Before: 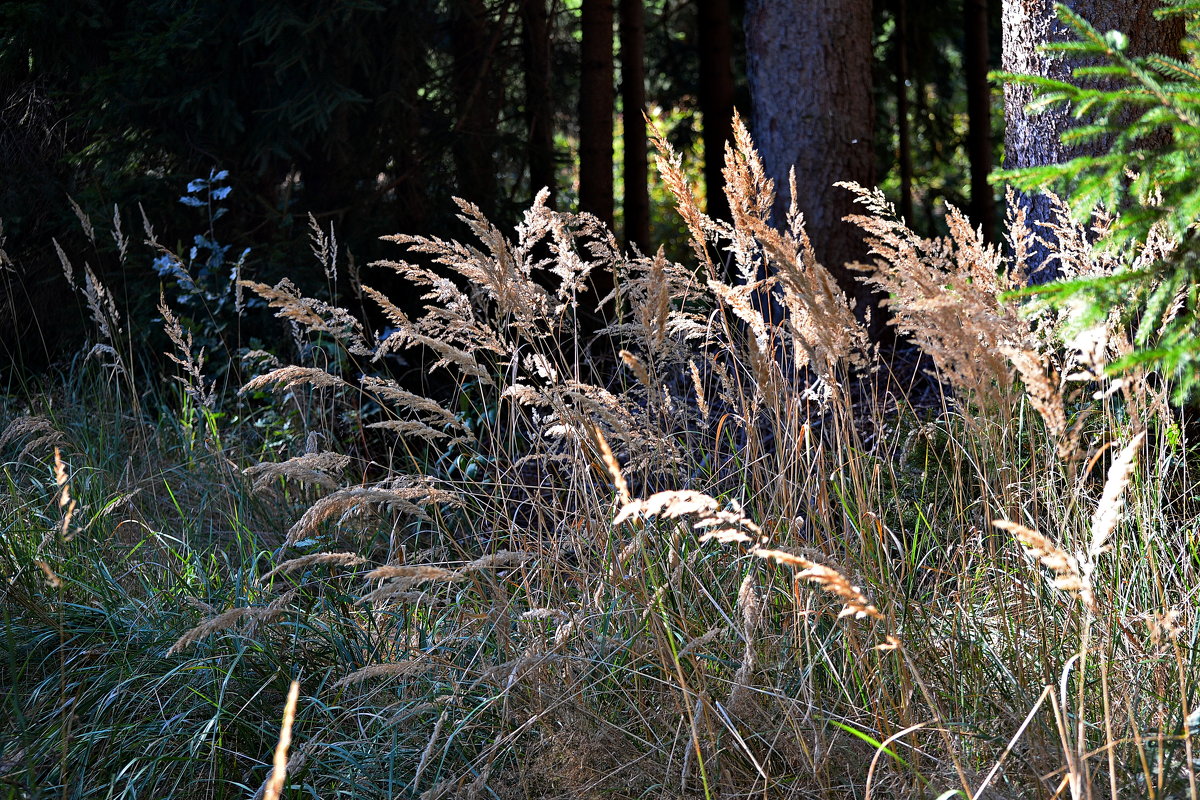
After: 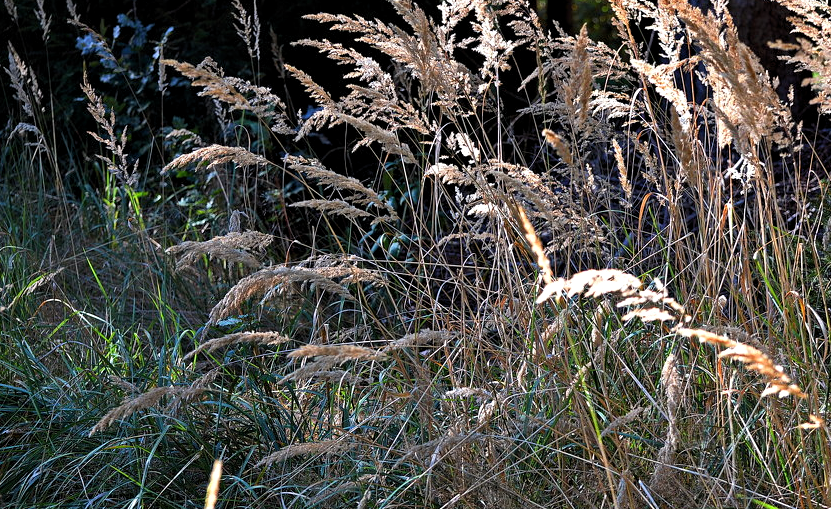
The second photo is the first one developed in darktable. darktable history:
crop: left 6.488%, top 27.668%, right 24.183%, bottom 8.656%
levels: levels [0.016, 0.484, 0.953]
